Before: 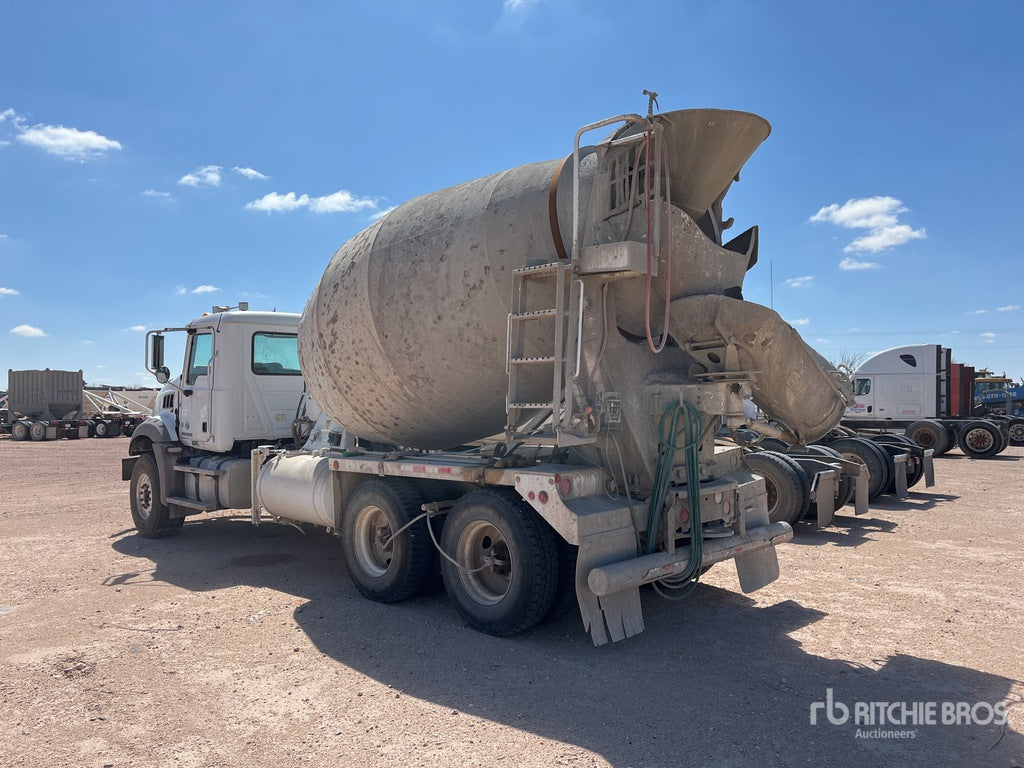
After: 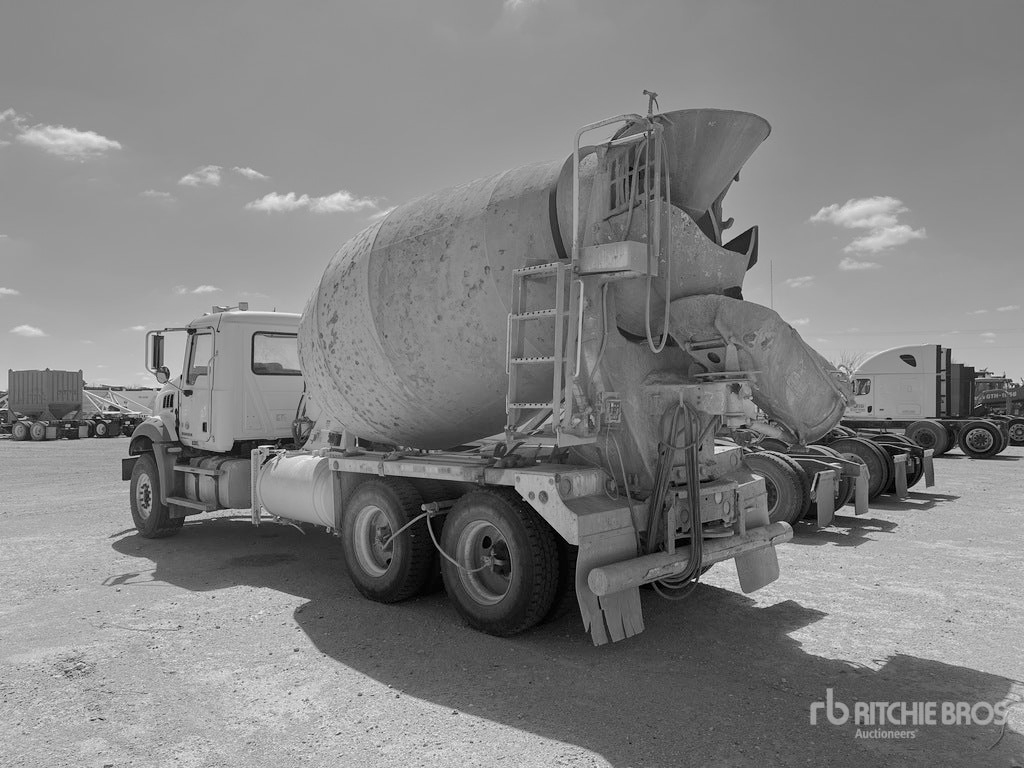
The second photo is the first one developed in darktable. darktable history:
base curve: curves: ch0 [(0, 0) (0.235, 0.266) (0.503, 0.496) (0.786, 0.72) (1, 1)]
monochrome: a -74.22, b 78.2
color balance rgb: perceptual saturation grading › global saturation 25%, perceptual brilliance grading › mid-tones 10%, perceptual brilliance grading › shadows 15%, global vibrance 20%
